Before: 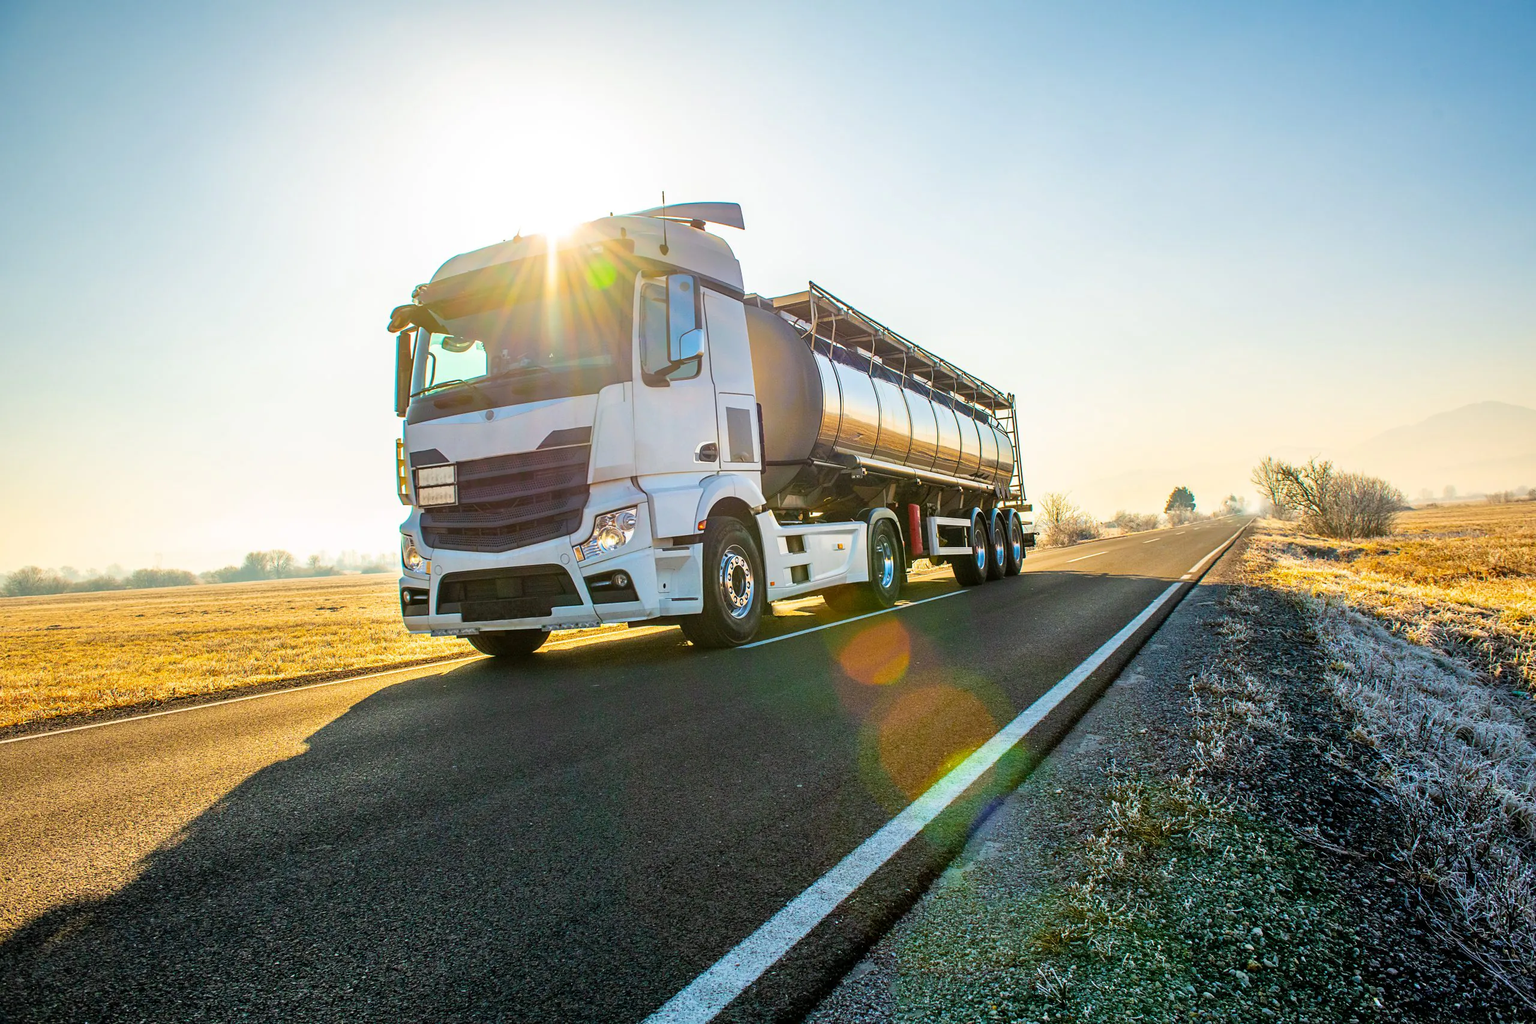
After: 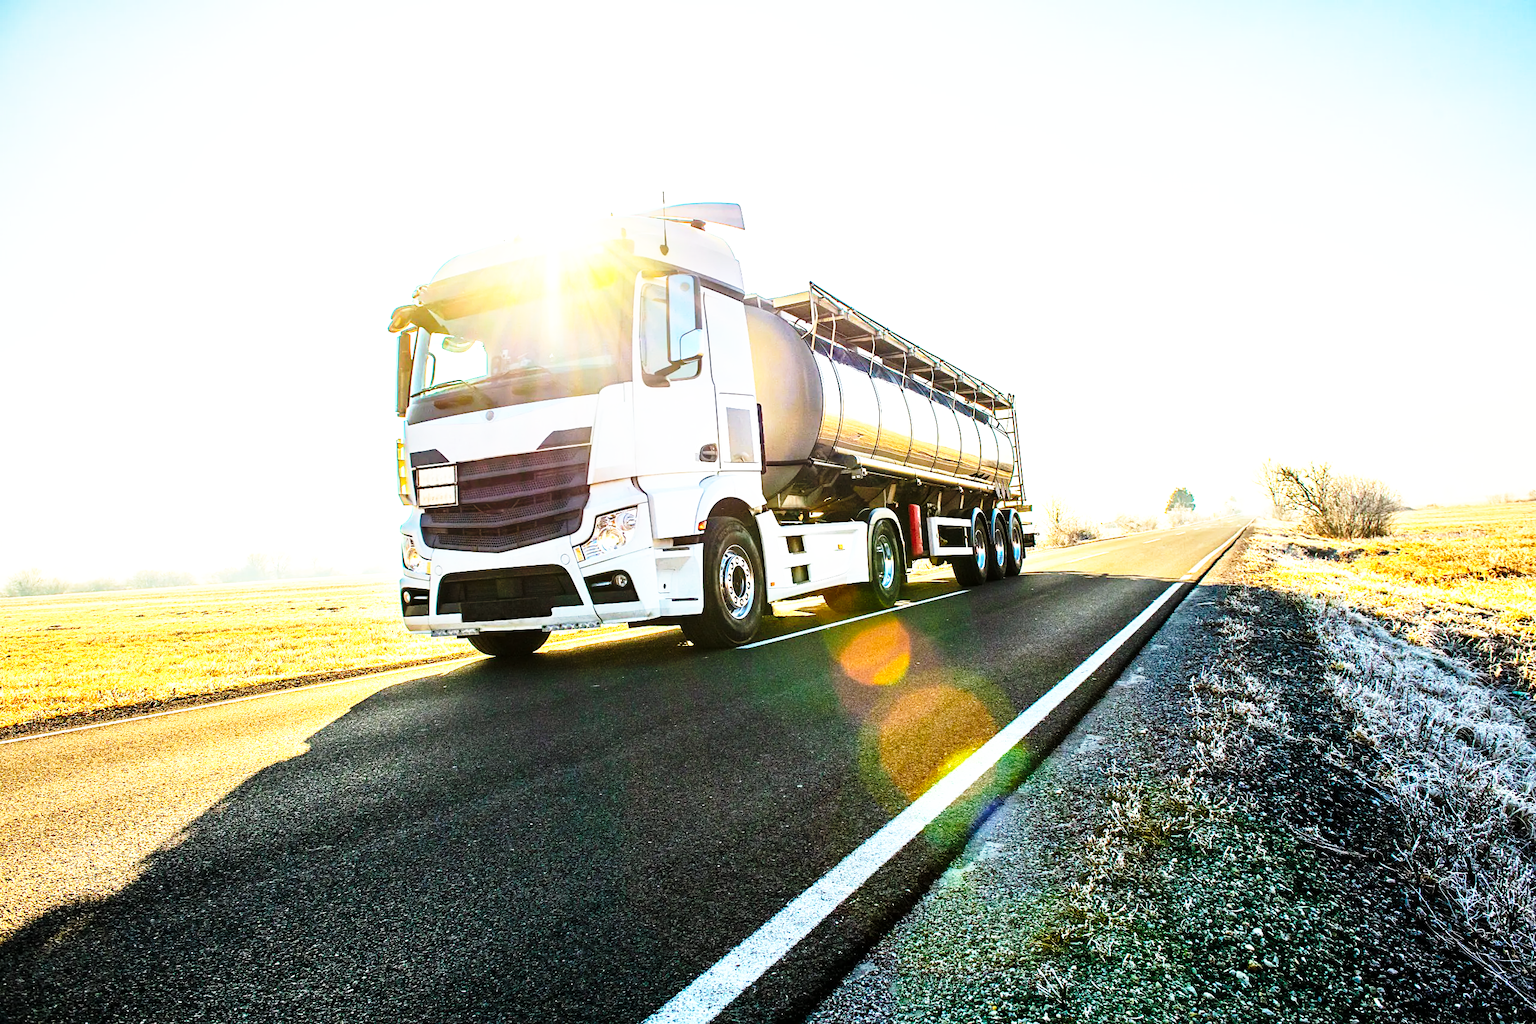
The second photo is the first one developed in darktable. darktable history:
tone equalizer: -8 EV -0.75 EV, -7 EV -0.7 EV, -6 EV -0.6 EV, -5 EV -0.4 EV, -3 EV 0.4 EV, -2 EV 0.6 EV, -1 EV 0.7 EV, +0 EV 0.75 EV, edges refinement/feathering 500, mask exposure compensation -1.57 EV, preserve details no
base curve: curves: ch0 [(0, 0) (0.026, 0.03) (0.109, 0.232) (0.351, 0.748) (0.669, 0.968) (1, 1)], preserve colors none
